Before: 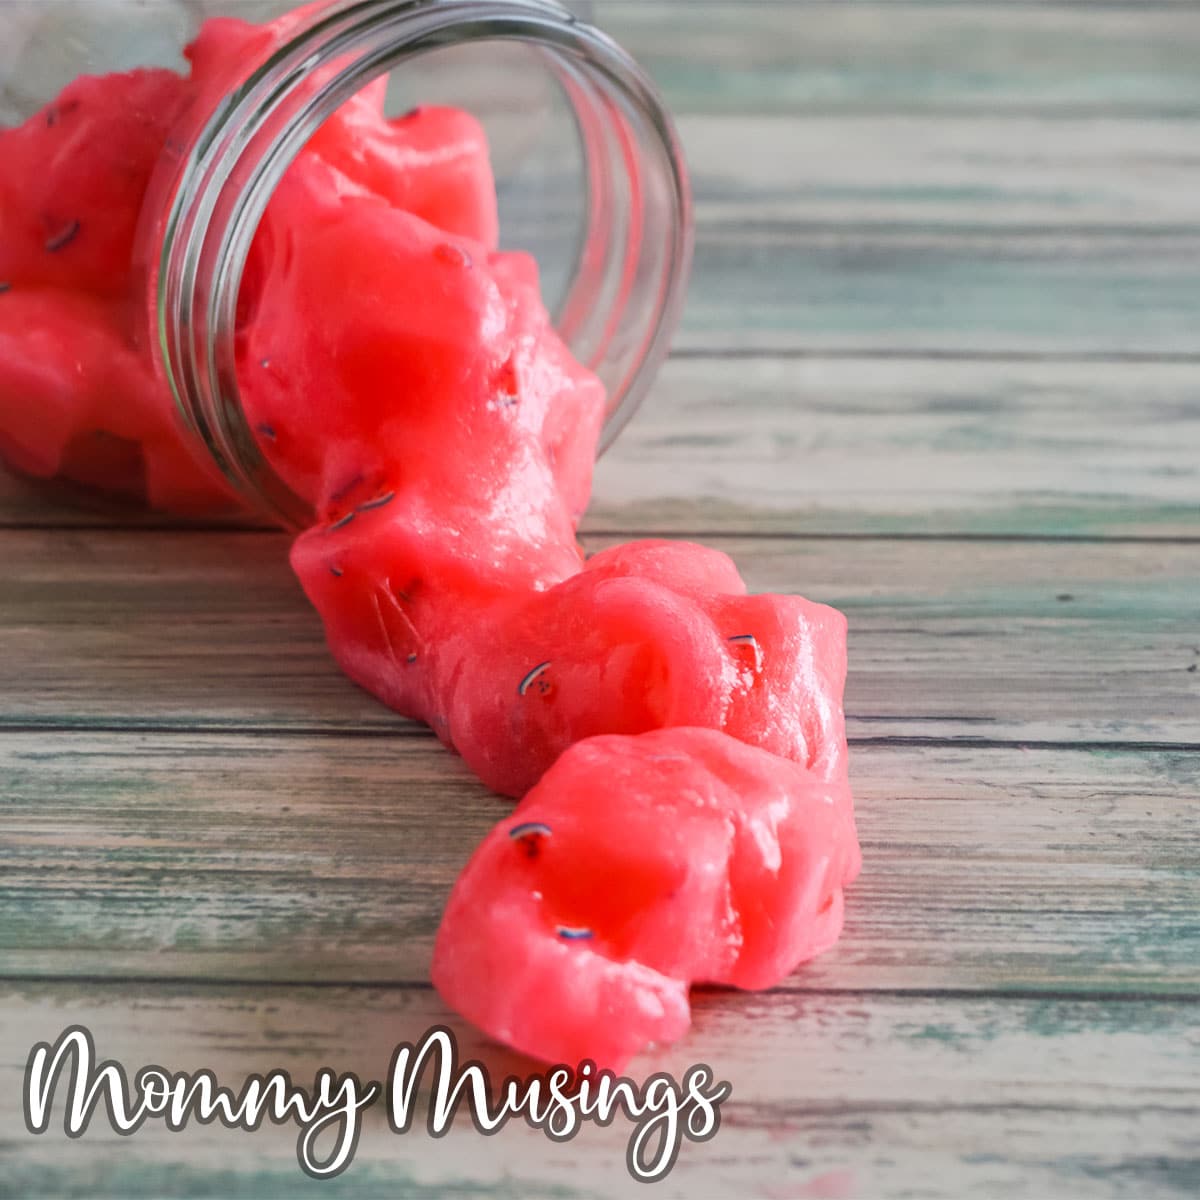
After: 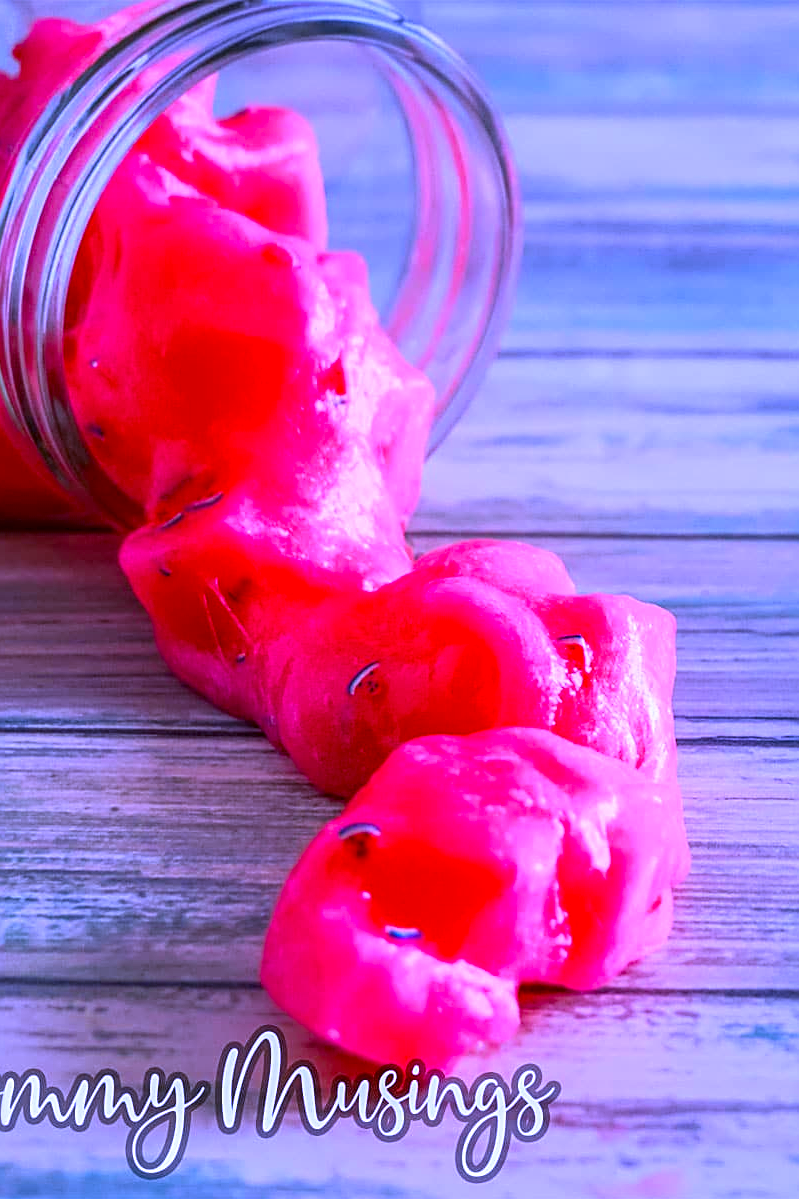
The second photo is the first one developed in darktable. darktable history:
color balance rgb: perceptual saturation grading › global saturation 20%, global vibrance 20%
crop and rotate: left 14.292%, right 19.041%
contrast brightness saturation: contrast 0.04, saturation 0.16
sharpen: on, module defaults
white balance: red 0.98, blue 1.61
local contrast: on, module defaults
